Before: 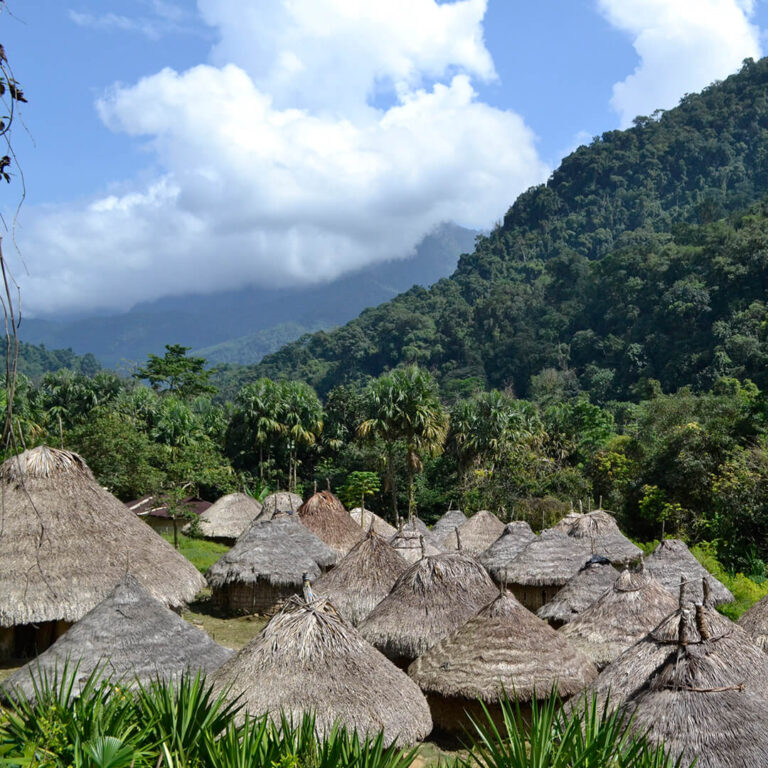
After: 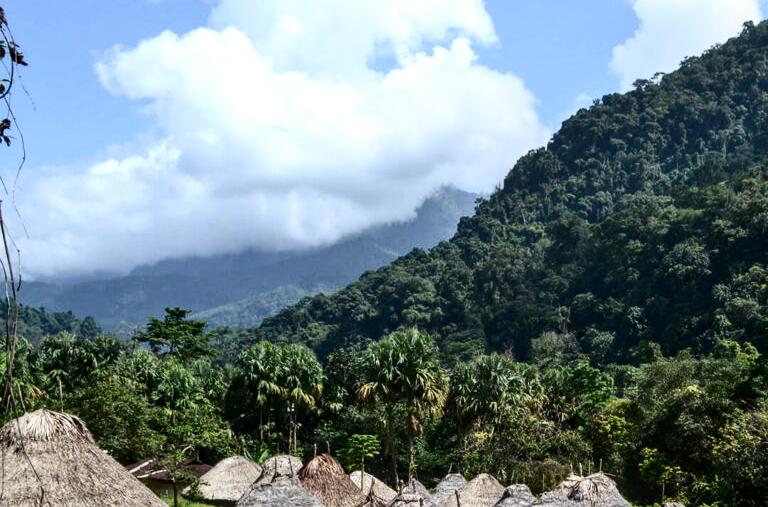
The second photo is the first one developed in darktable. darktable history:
crop and rotate: top 4.891%, bottom 29.057%
contrast brightness saturation: contrast 0.286
exposure: black level correction -0.004, exposure 0.049 EV, compensate highlight preservation false
local contrast: detail 130%
